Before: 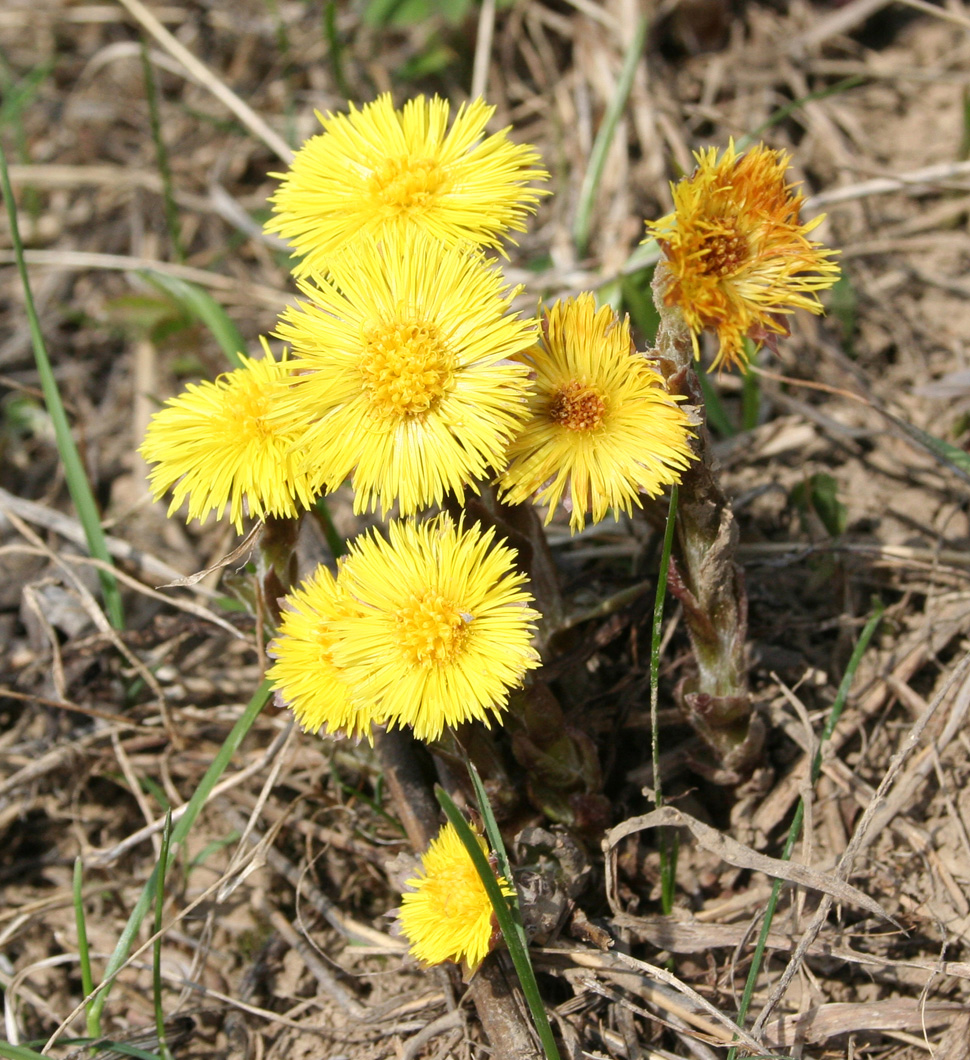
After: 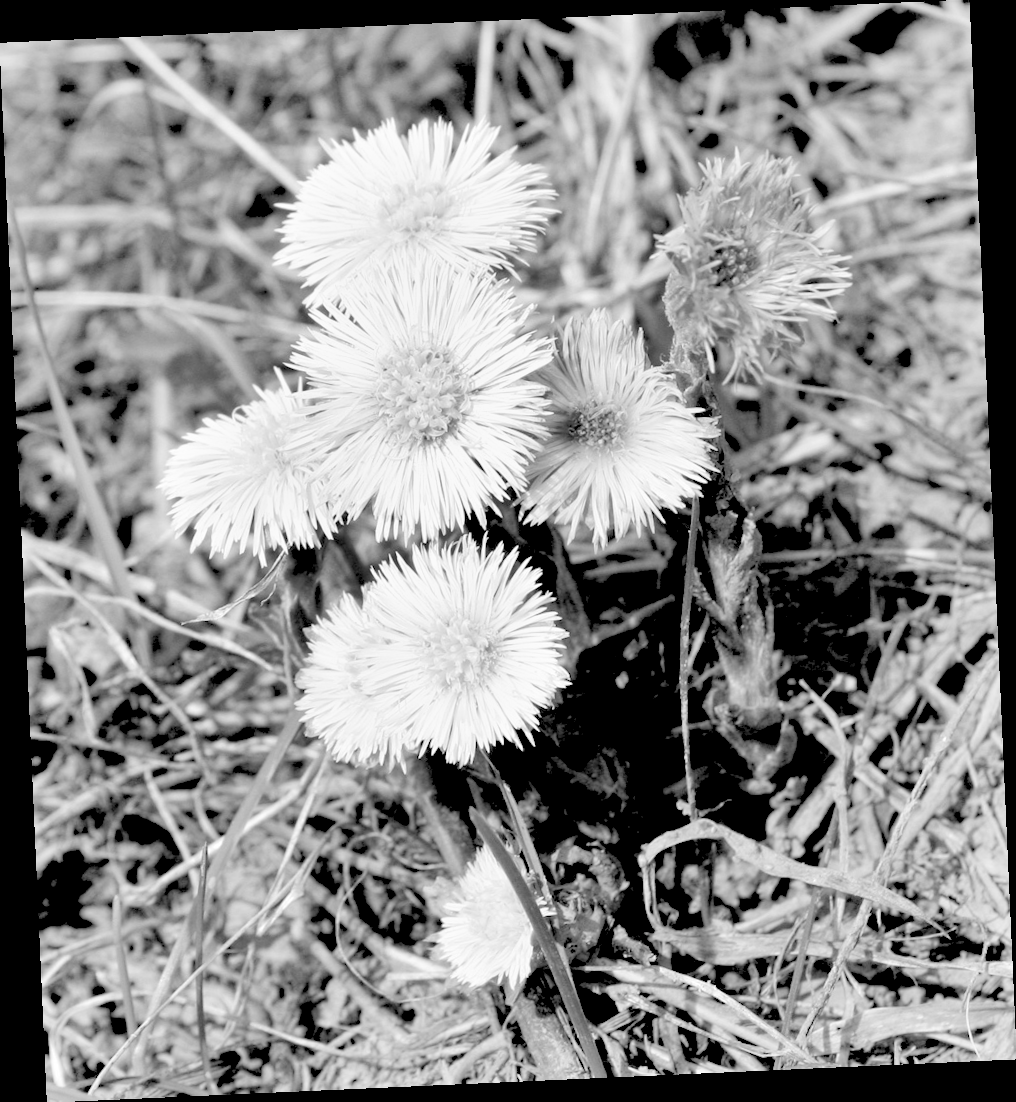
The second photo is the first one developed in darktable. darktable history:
shadows and highlights: soften with gaussian
rotate and perspective: rotation -2.56°, automatic cropping off
monochrome: on, module defaults
contrast brightness saturation: brightness 0.28
color balance: mode lift, gamma, gain (sRGB), lift [1, 1.049, 1, 1]
rgb levels: levels [[0.029, 0.461, 0.922], [0, 0.5, 1], [0, 0.5, 1]]
